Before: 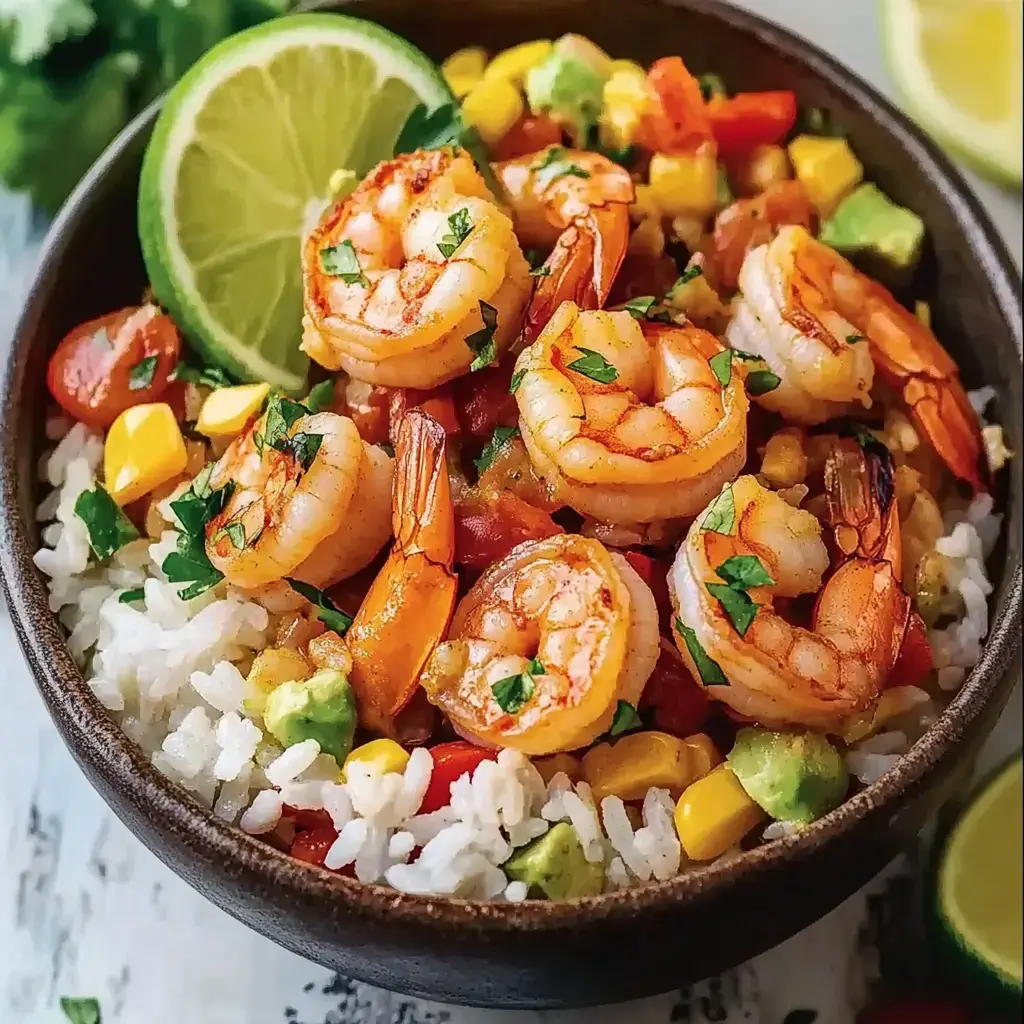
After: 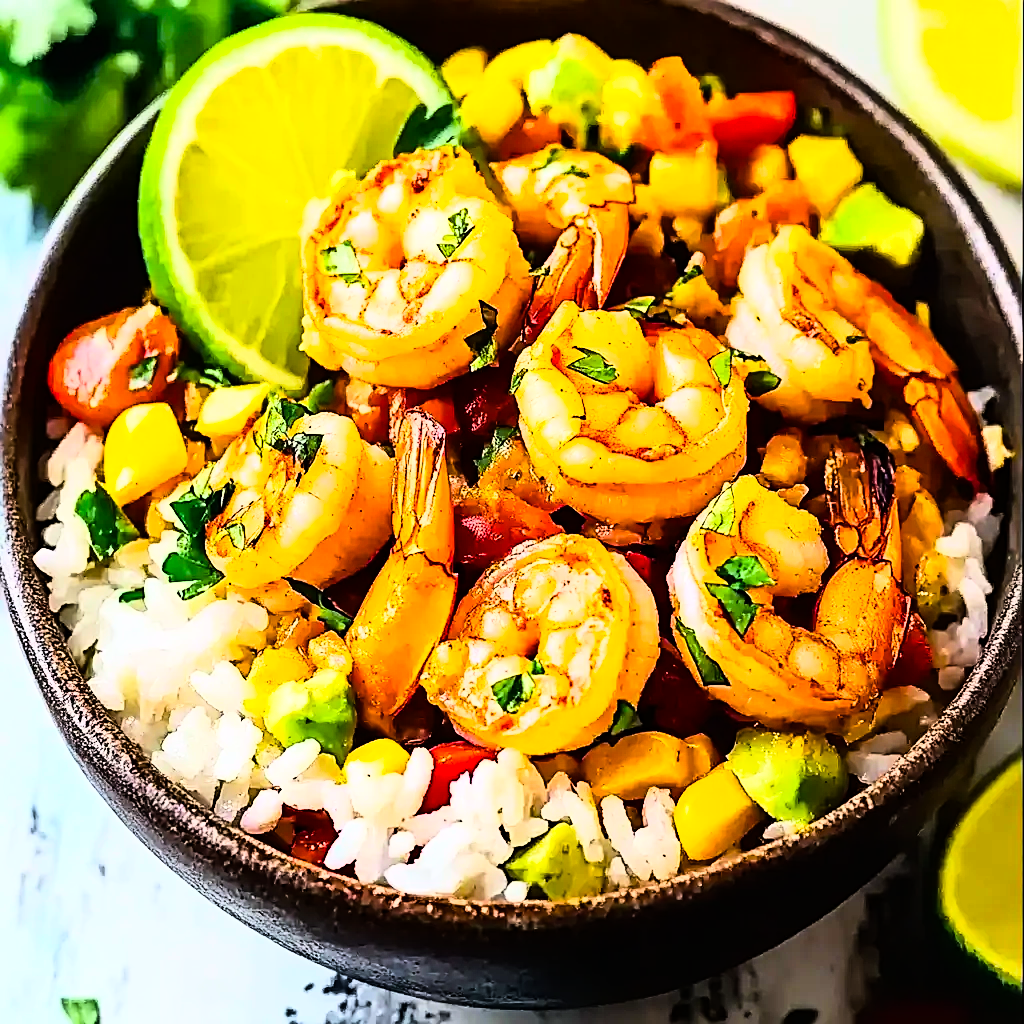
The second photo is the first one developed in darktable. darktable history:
color calibration: illuminant same as pipeline (D50), x 0.346, y 0.359, temperature 5002.42 K
sharpen: radius 2.767
rgb curve: curves: ch0 [(0, 0) (0.21, 0.15) (0.24, 0.21) (0.5, 0.75) (0.75, 0.96) (0.89, 0.99) (1, 1)]; ch1 [(0, 0.02) (0.21, 0.13) (0.25, 0.2) (0.5, 0.67) (0.75, 0.9) (0.89, 0.97) (1, 1)]; ch2 [(0, 0.02) (0.21, 0.13) (0.25, 0.2) (0.5, 0.67) (0.75, 0.9) (0.89, 0.97) (1, 1)], compensate middle gray true
color balance rgb: linear chroma grading › global chroma 15%, perceptual saturation grading › global saturation 30%
